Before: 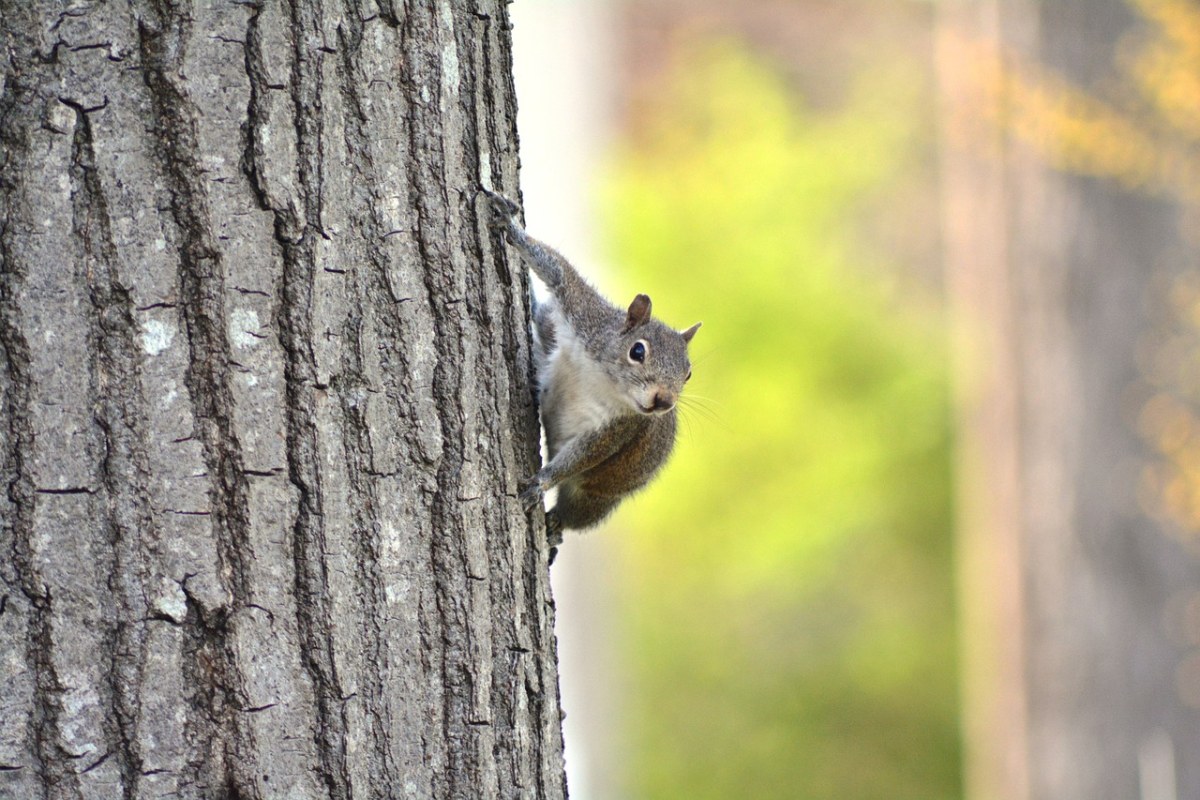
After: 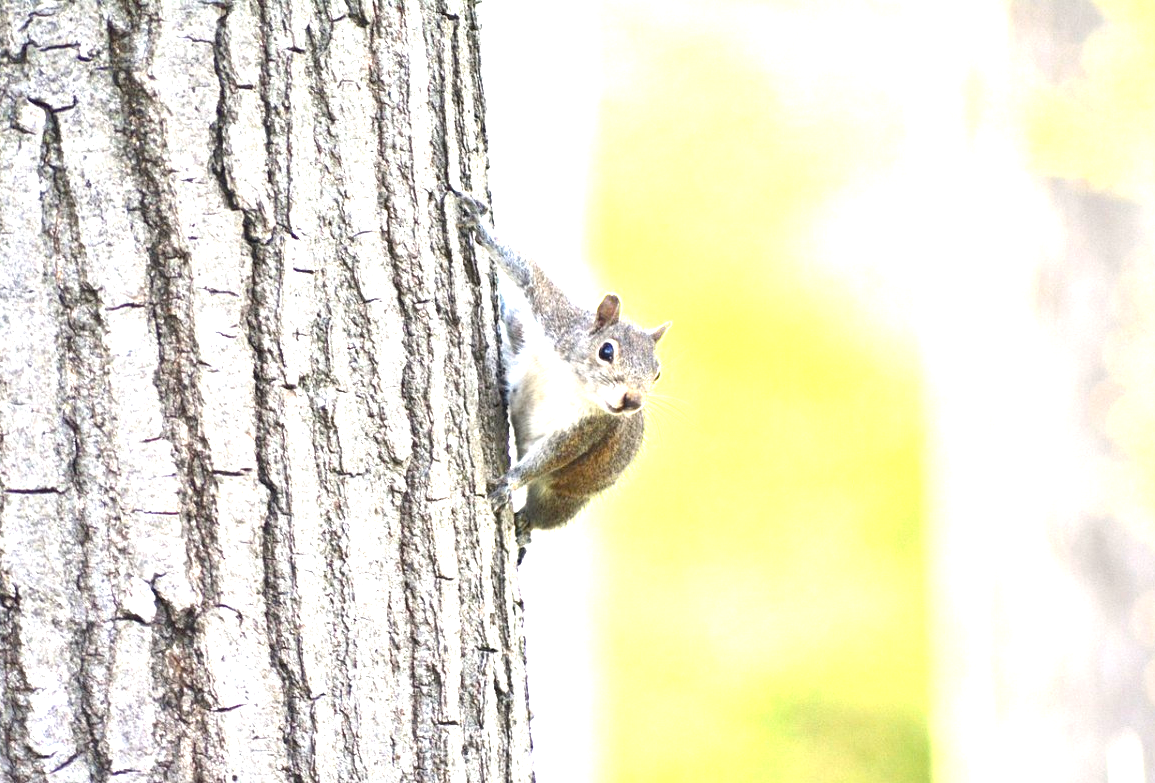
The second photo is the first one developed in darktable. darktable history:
crop and rotate: left 2.611%, right 1.122%, bottom 2.044%
exposure: black level correction 0.001, exposure 1.735 EV, compensate exposure bias true, compensate highlight preservation false
